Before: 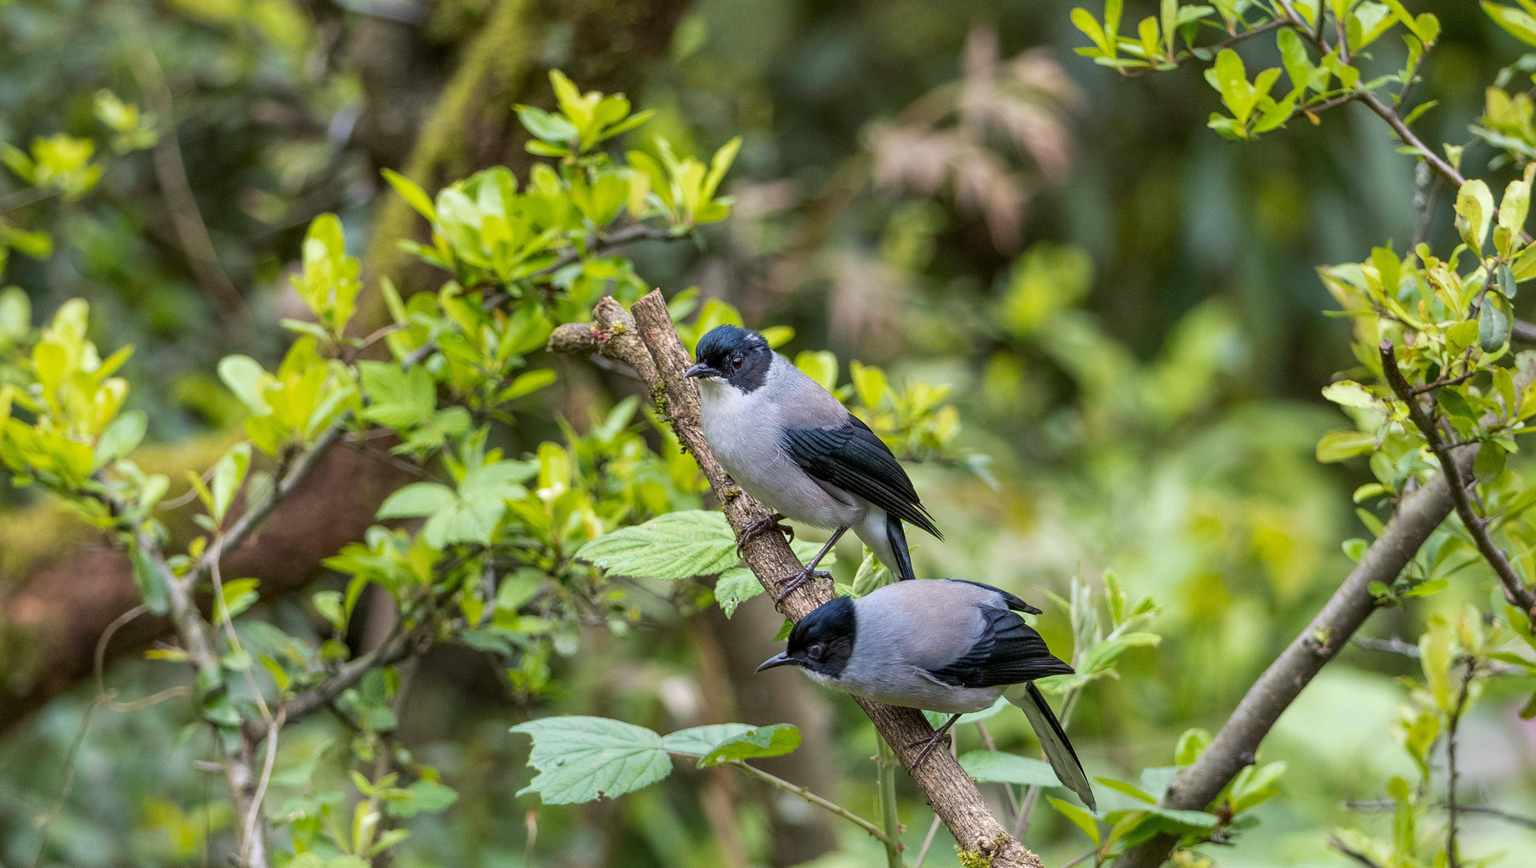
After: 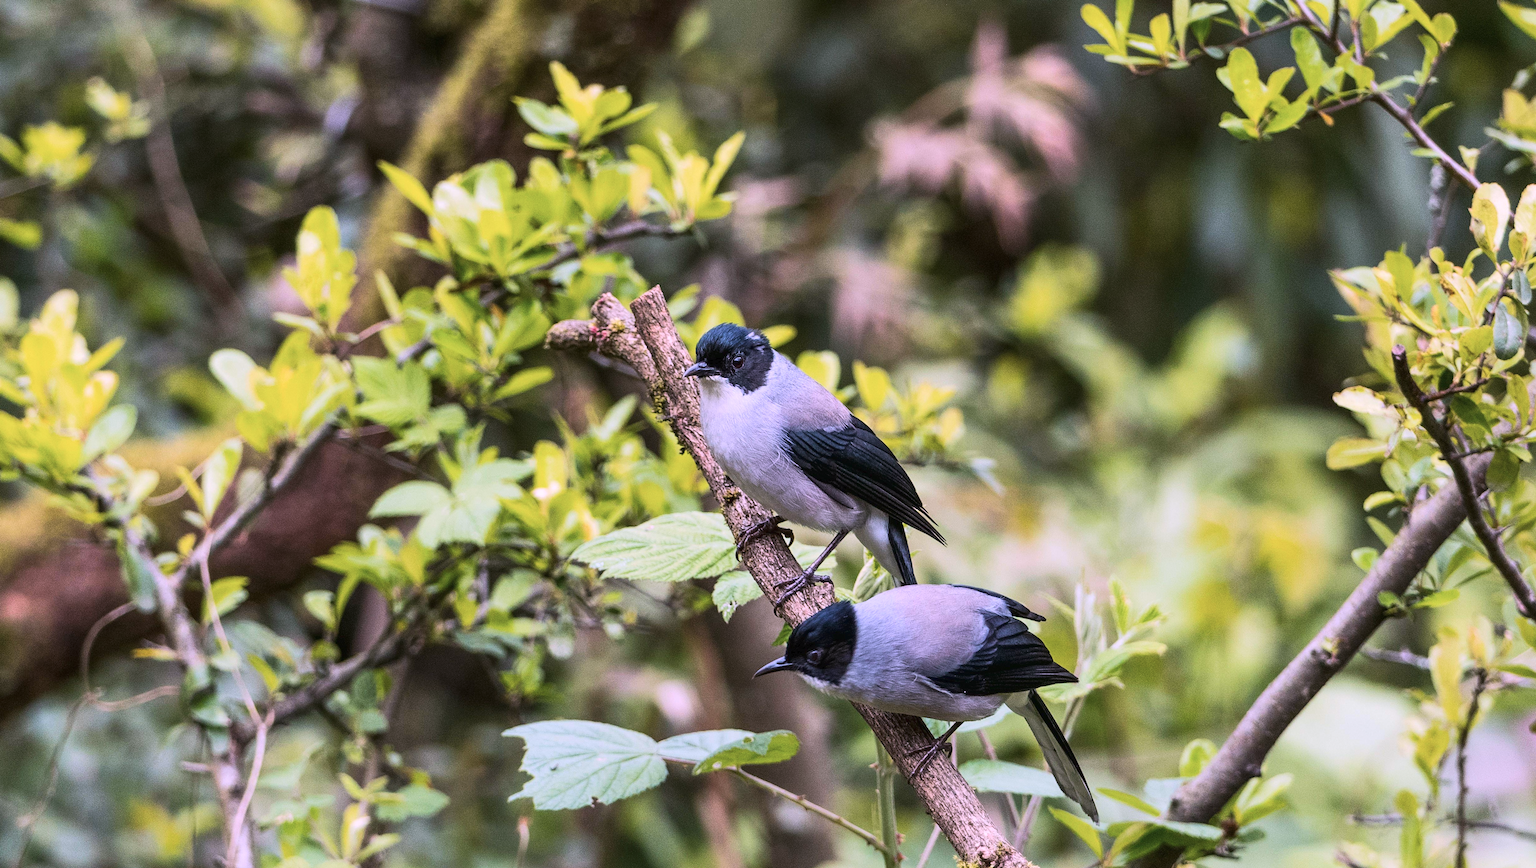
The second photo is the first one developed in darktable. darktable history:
tone curve: curves: ch0 [(0, 0) (0.003, 0.023) (0.011, 0.024) (0.025, 0.026) (0.044, 0.035) (0.069, 0.05) (0.1, 0.071) (0.136, 0.098) (0.177, 0.135) (0.224, 0.172) (0.277, 0.227) (0.335, 0.296) (0.399, 0.372) (0.468, 0.462) (0.543, 0.58) (0.623, 0.697) (0.709, 0.789) (0.801, 0.86) (0.898, 0.918) (1, 1)], color space Lab, linked channels, preserve colors none
color correction: highlights a* 15.91, highlights b* -20.66
crop and rotate: angle -0.583°
